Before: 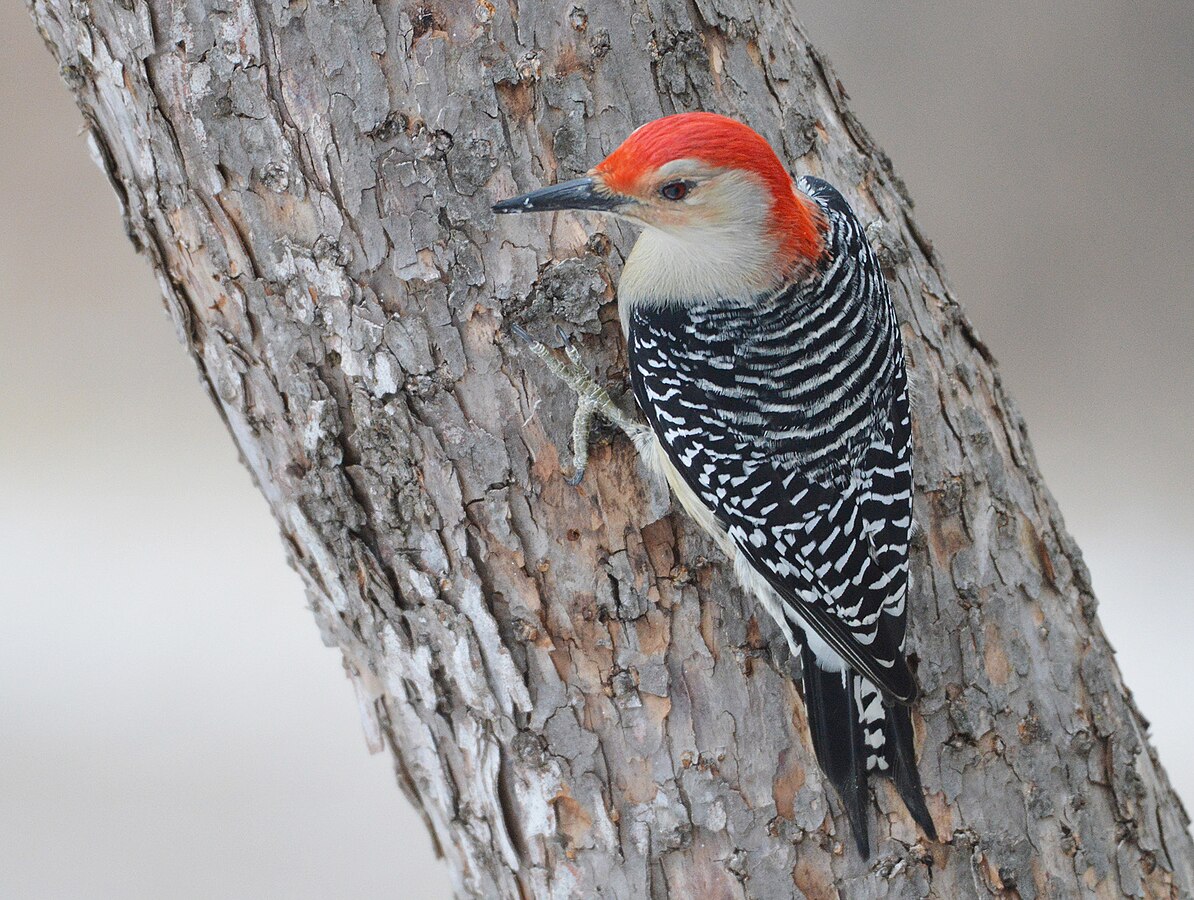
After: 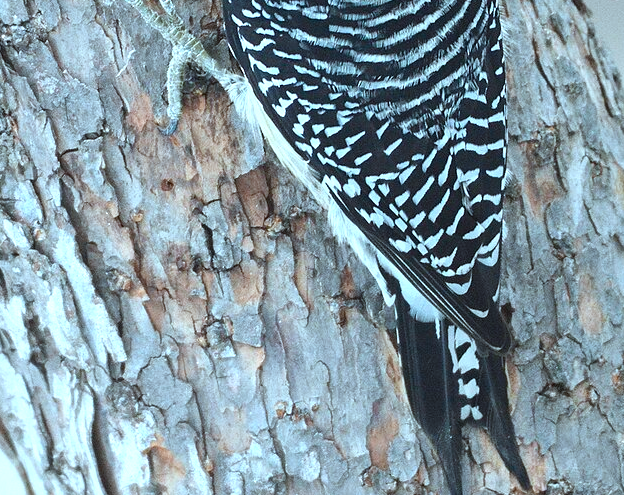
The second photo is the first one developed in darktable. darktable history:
exposure: black level correction 0, exposure 0.693 EV, compensate exposure bias true, compensate highlight preservation false
local contrast: mode bilateral grid, contrast 11, coarseness 26, detail 115%, midtone range 0.2
color correction: highlights a* -11.72, highlights b* -15.01
crop: left 34.031%, top 38.941%, right 13.699%, bottom 5.29%
